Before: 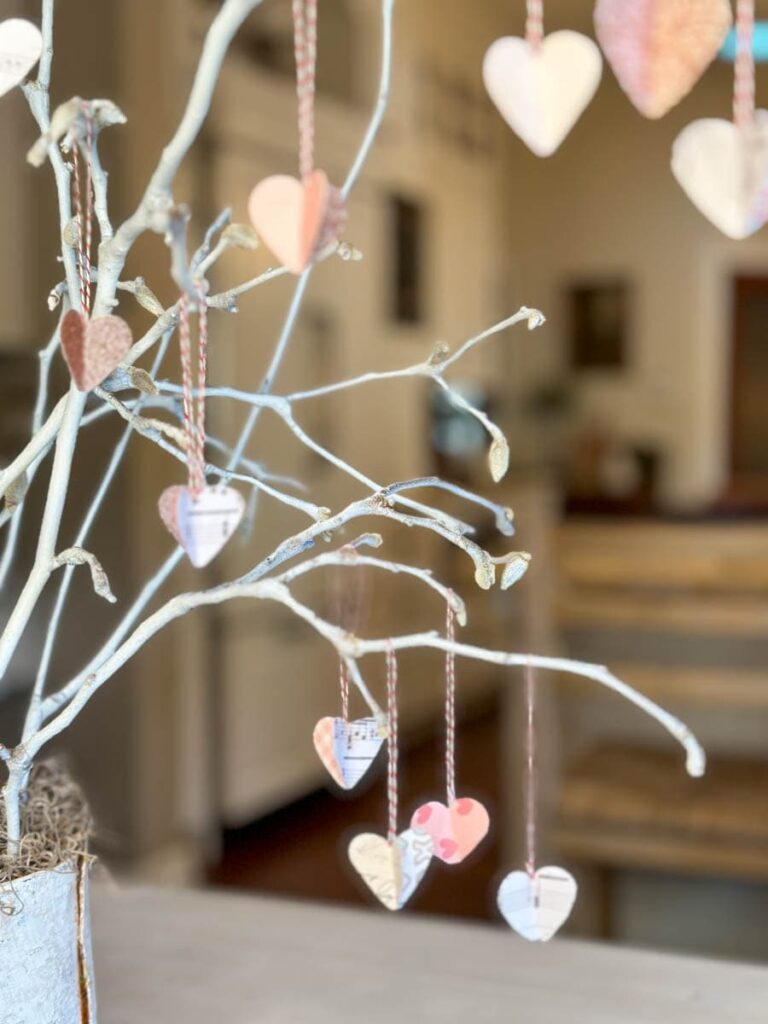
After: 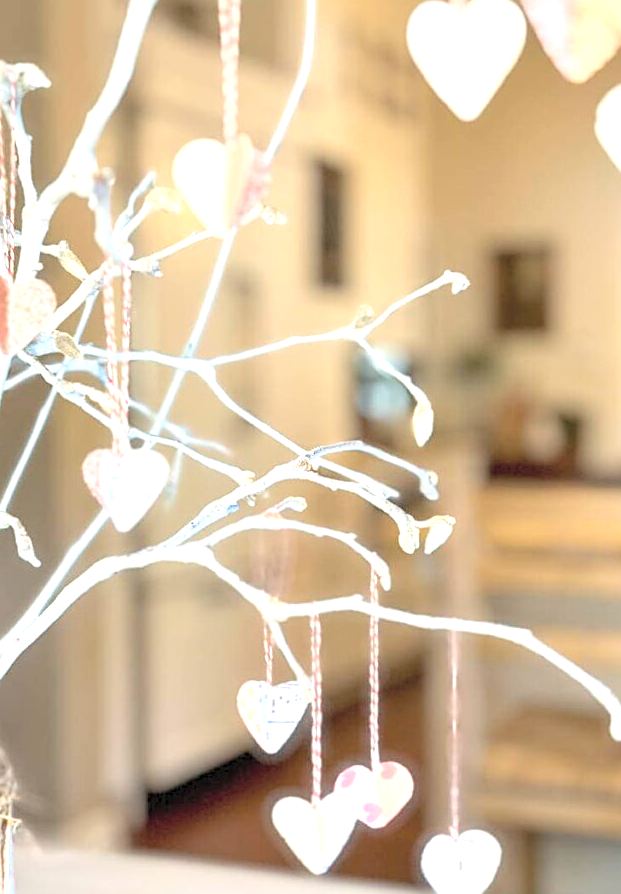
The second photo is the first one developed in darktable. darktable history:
crop: left 9.906%, top 3.536%, right 9.17%, bottom 9.134%
contrast brightness saturation: brightness 0.277
exposure: exposure 1.069 EV, compensate exposure bias true, compensate highlight preservation false
sharpen: on, module defaults
